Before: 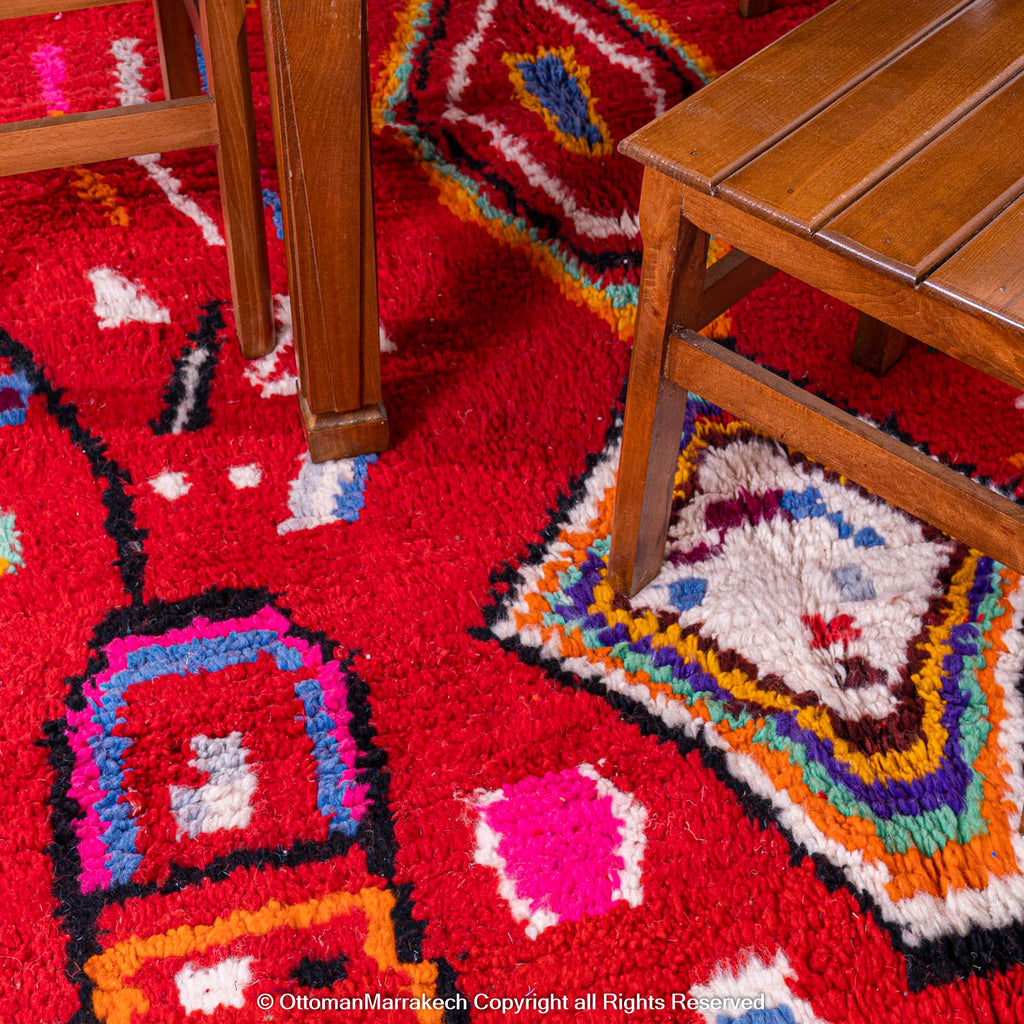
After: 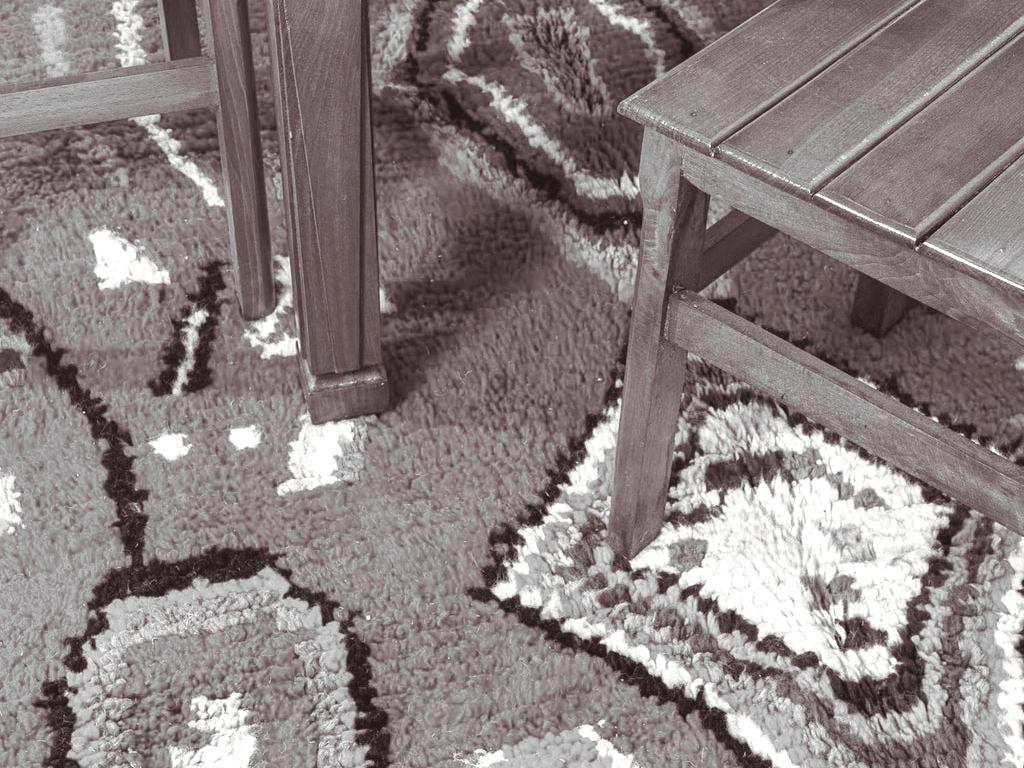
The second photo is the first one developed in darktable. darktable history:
color calibration: output gray [0.22, 0.42, 0.37, 0], gray › normalize channels true, illuminant same as pipeline (D50), adaptation XYZ, x 0.346, y 0.359, gamut compression 0
color balance rgb: perceptual saturation grading › global saturation 35%, perceptual saturation grading › highlights -30%, perceptual saturation grading › shadows 35%, perceptual brilliance grading › global brilliance 3%, perceptual brilliance grading › highlights -3%, perceptual brilliance grading › shadows 3%
exposure: black level correction -0.005, exposure 1.002 EV, compensate highlight preservation false
split-toning: shadows › saturation 0.24, highlights › hue 54°, highlights › saturation 0.24
crop: top 3.857%, bottom 21.132%
contrast brightness saturation: saturation 0.13
white balance: red 1.029, blue 0.92
